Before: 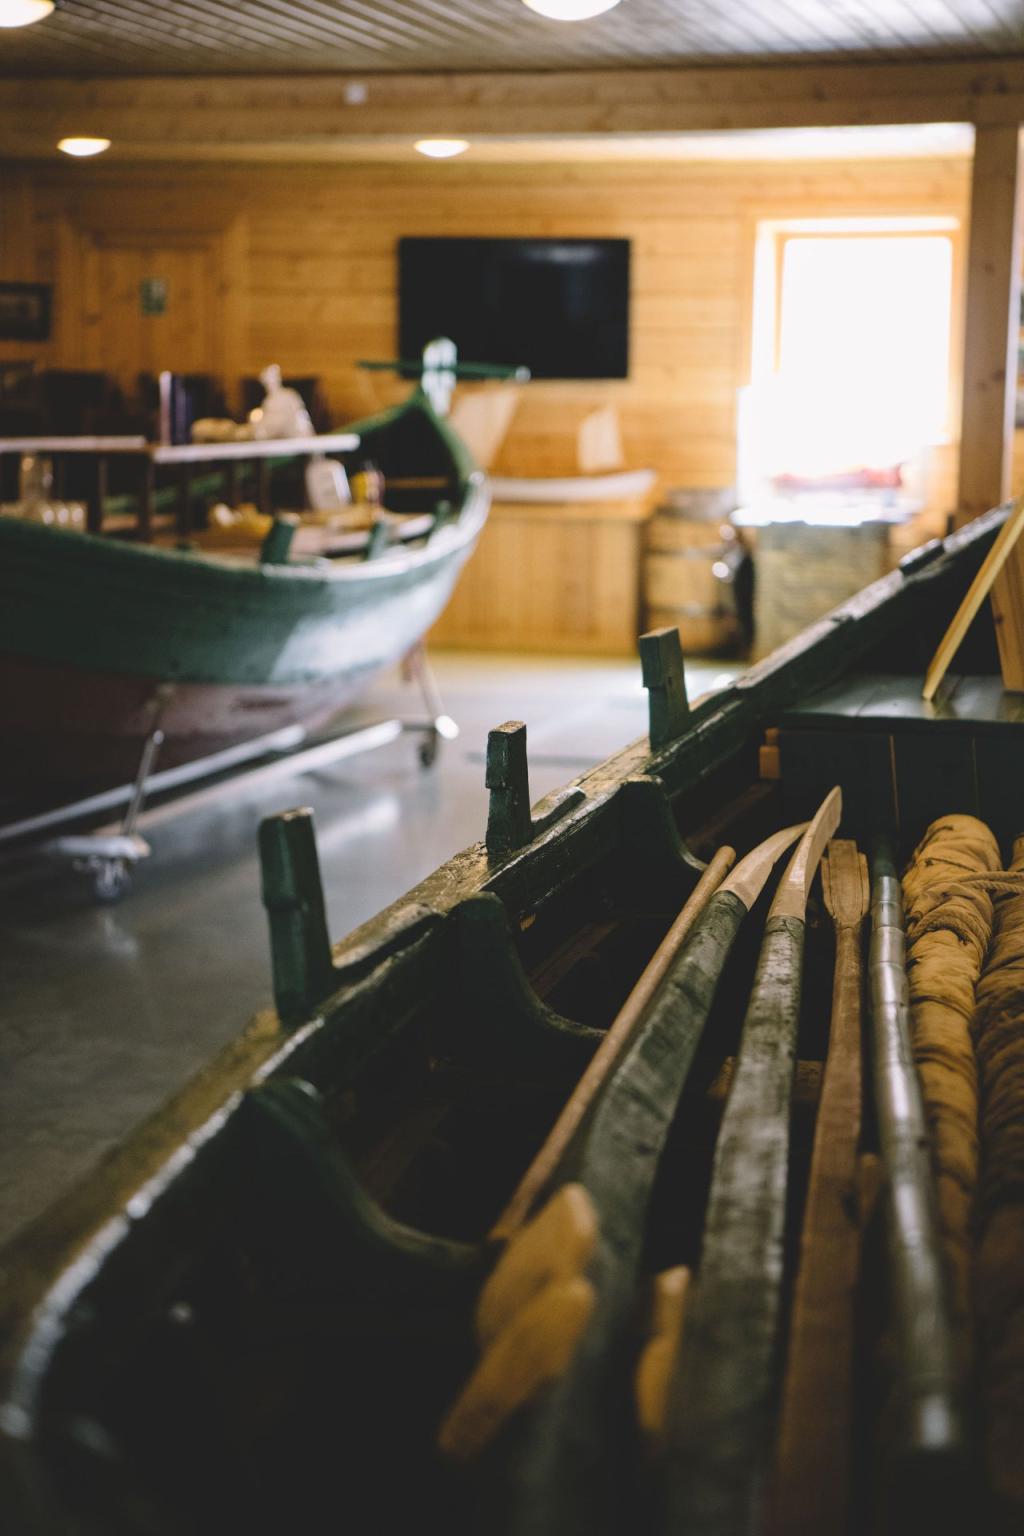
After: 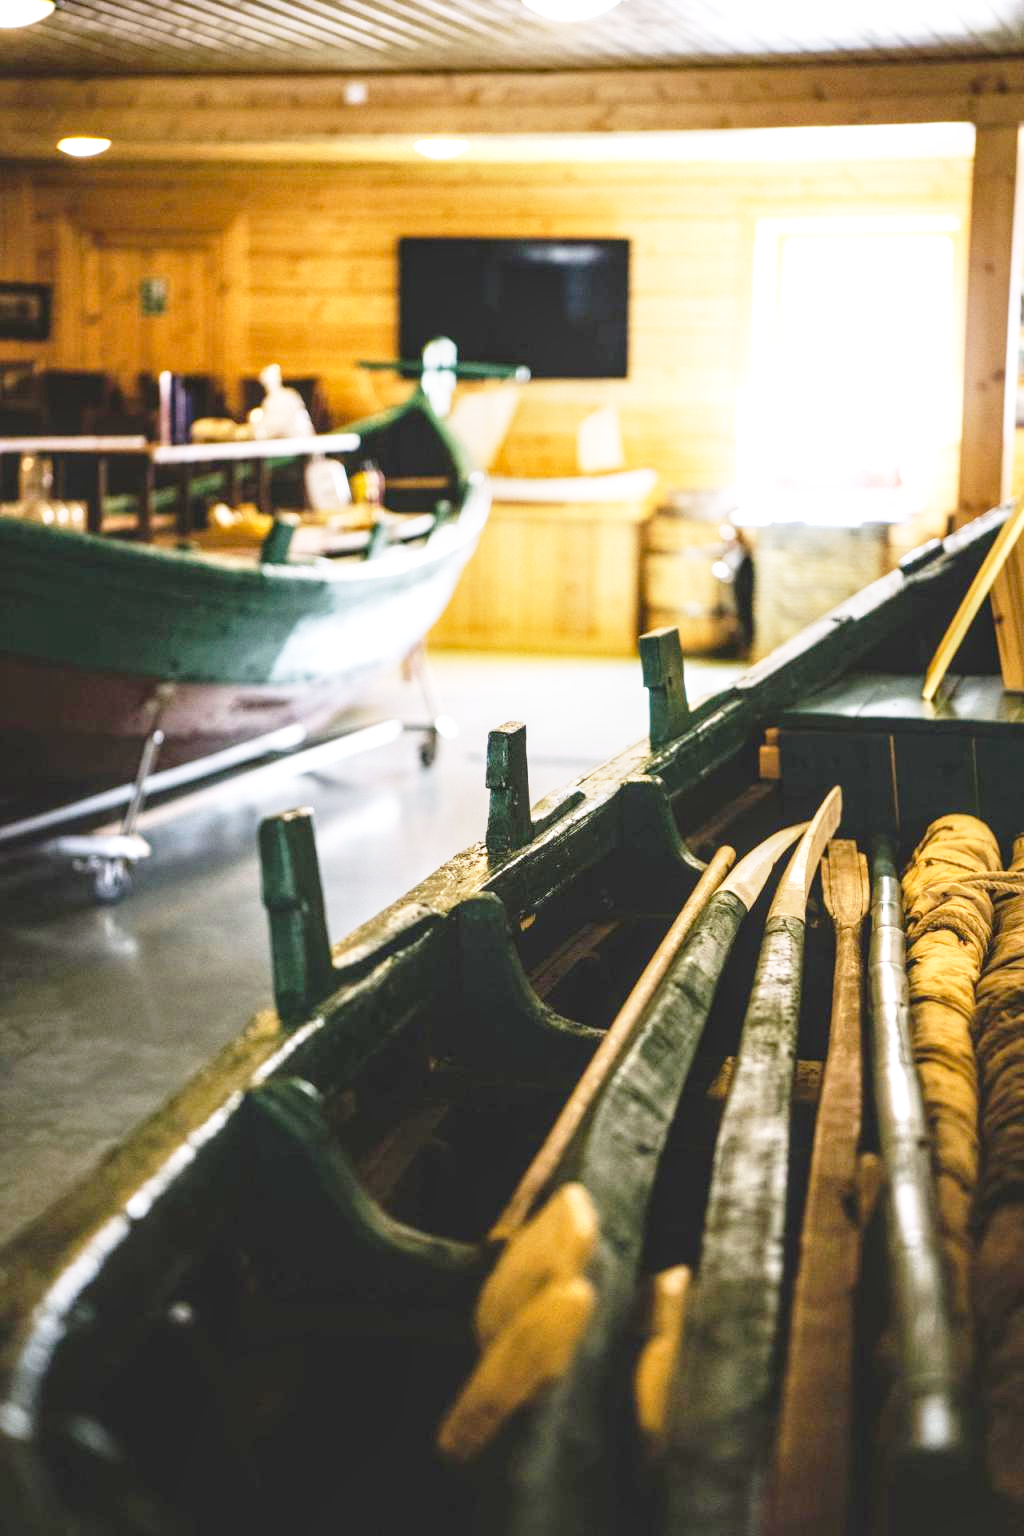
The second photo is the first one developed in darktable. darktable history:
exposure: exposure 0.2 EV, compensate highlight preservation false
base curve: curves: ch0 [(0, 0) (0.012, 0.01) (0.073, 0.168) (0.31, 0.711) (0.645, 0.957) (1, 1)], preserve colors none
local contrast: detail 130%
